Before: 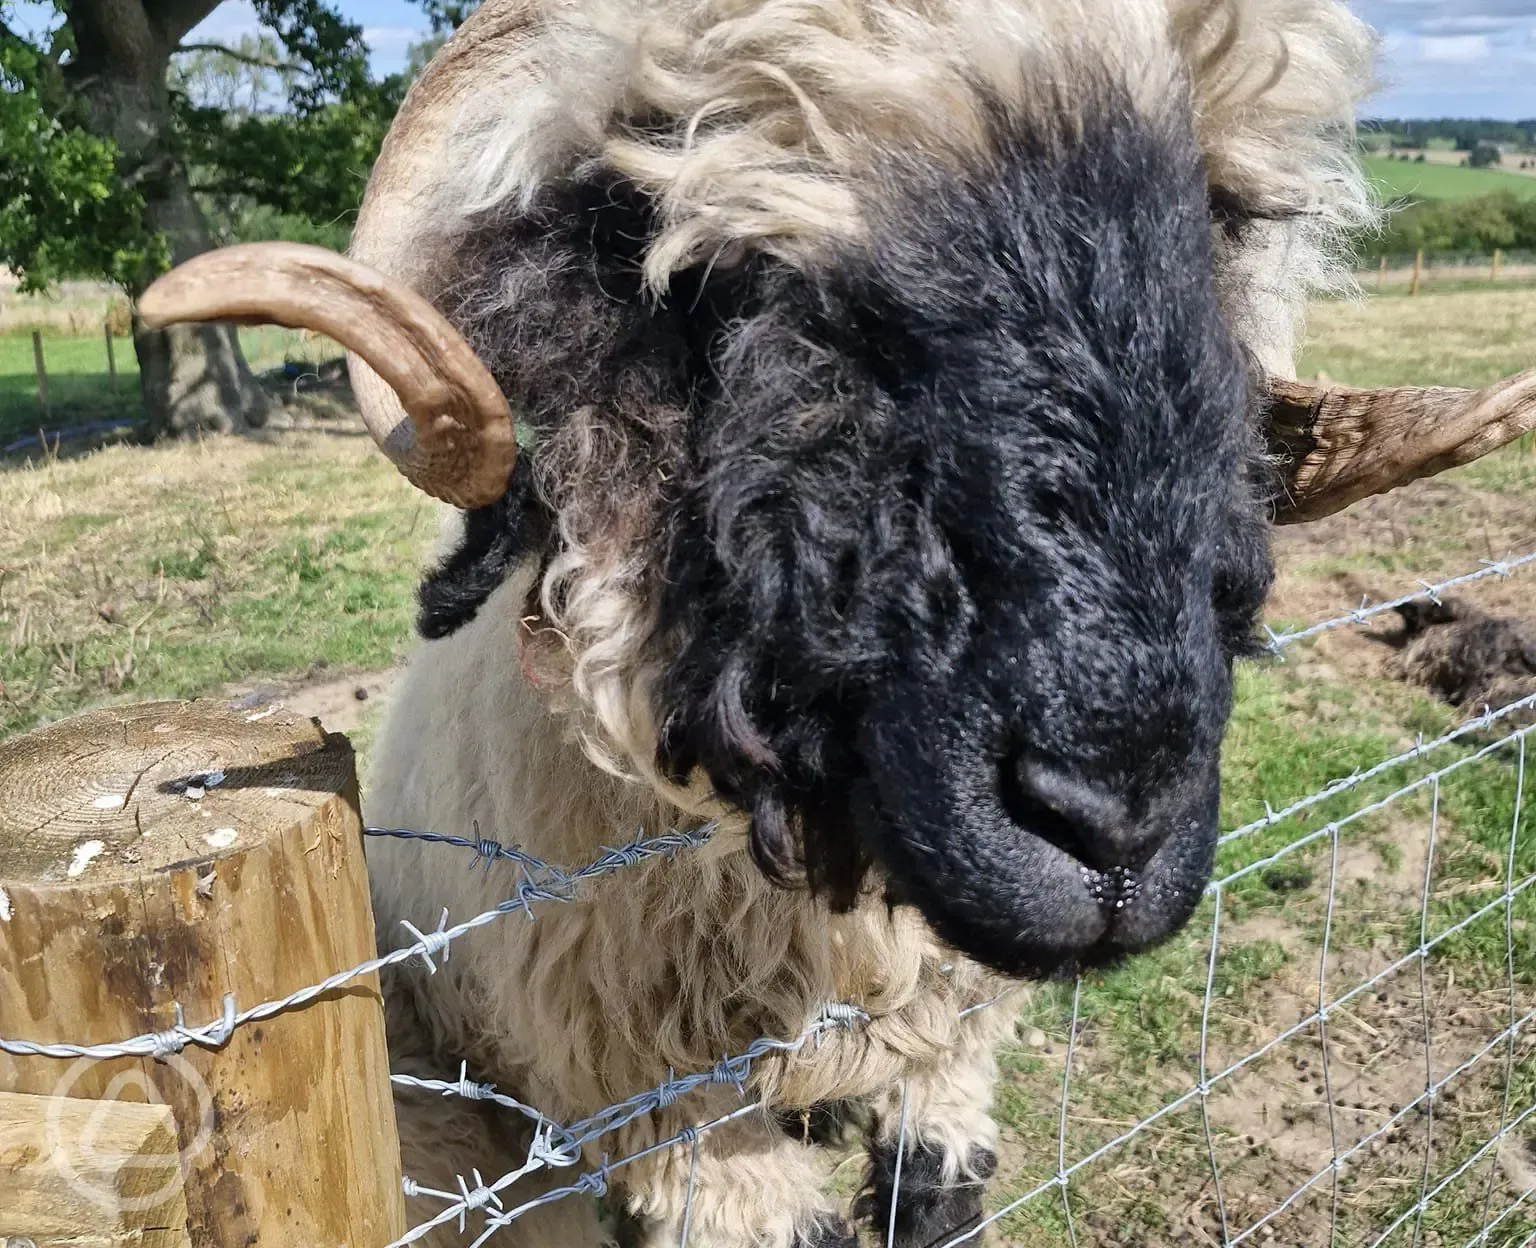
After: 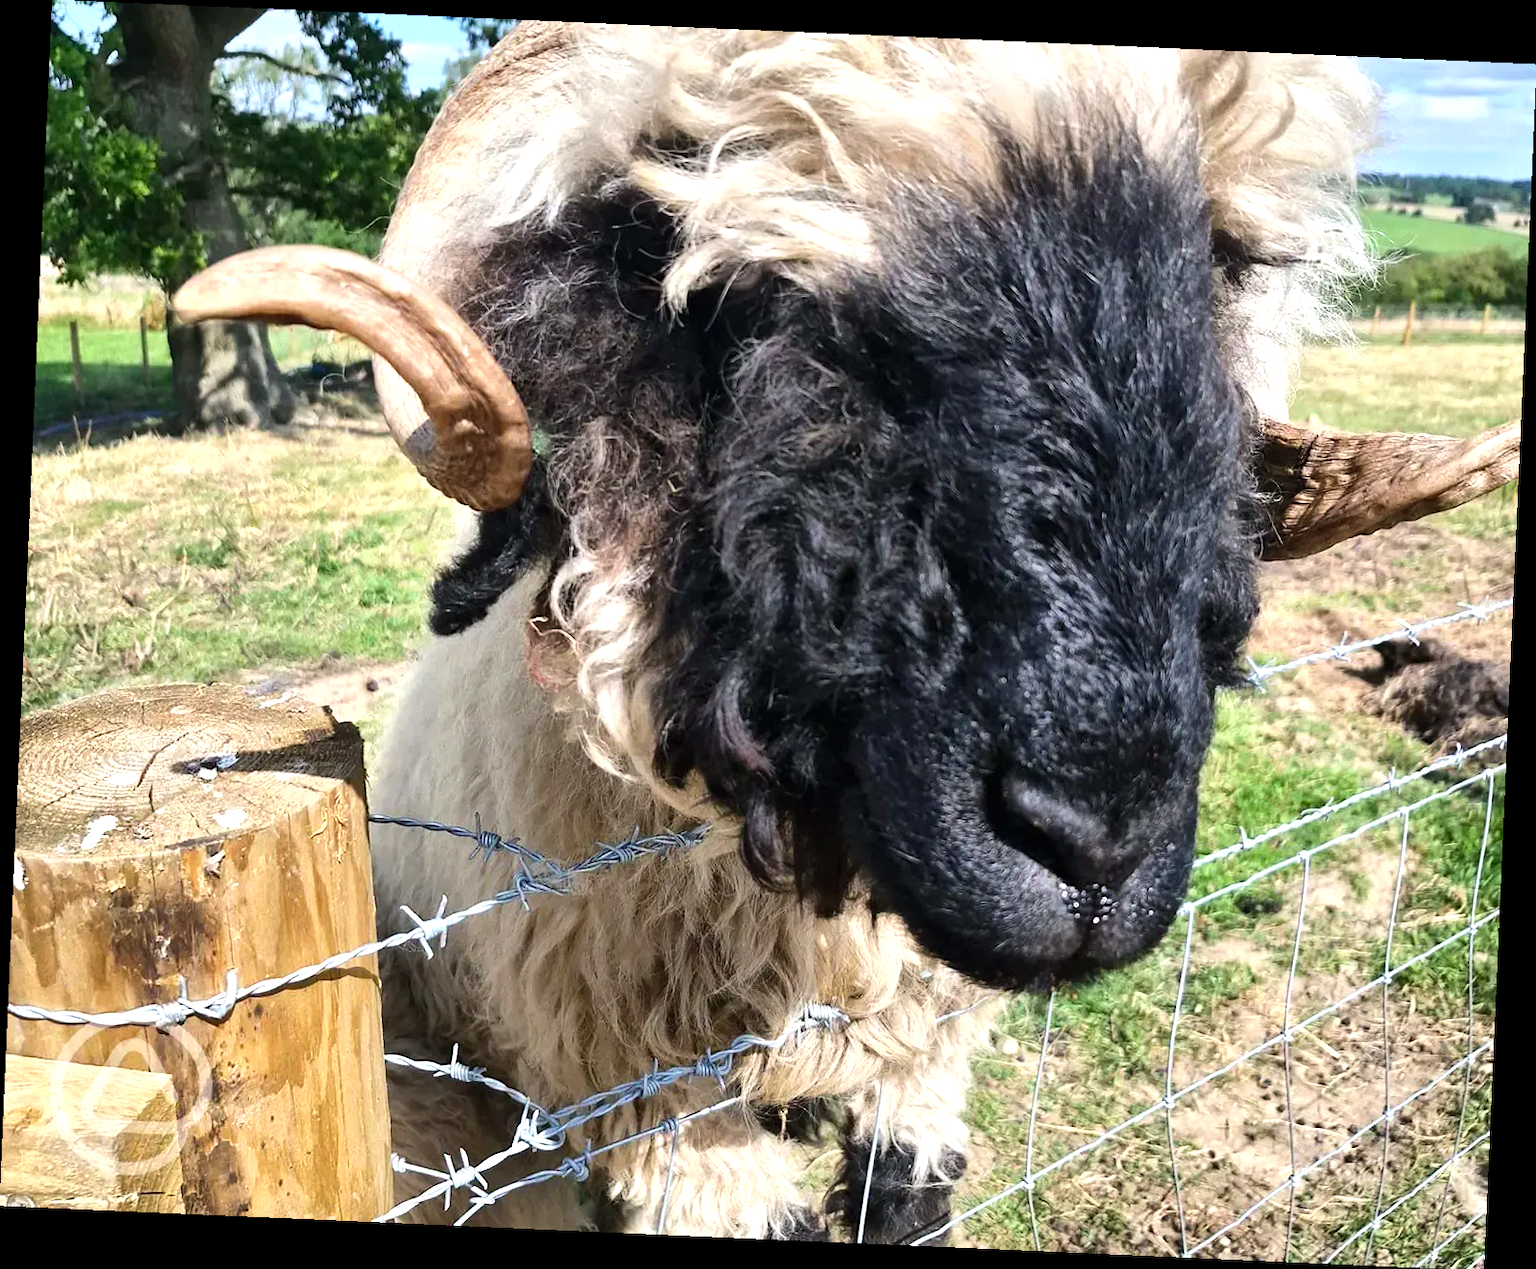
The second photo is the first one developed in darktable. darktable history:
crop and rotate: angle -2.5°
tone equalizer: -8 EV 0.001 EV, -7 EV -0.003 EV, -6 EV 0.003 EV, -5 EV -0.05 EV, -4 EV -0.104 EV, -3 EV -0.151 EV, -2 EV 0.226 EV, -1 EV 0.708 EV, +0 EV 0.482 EV
